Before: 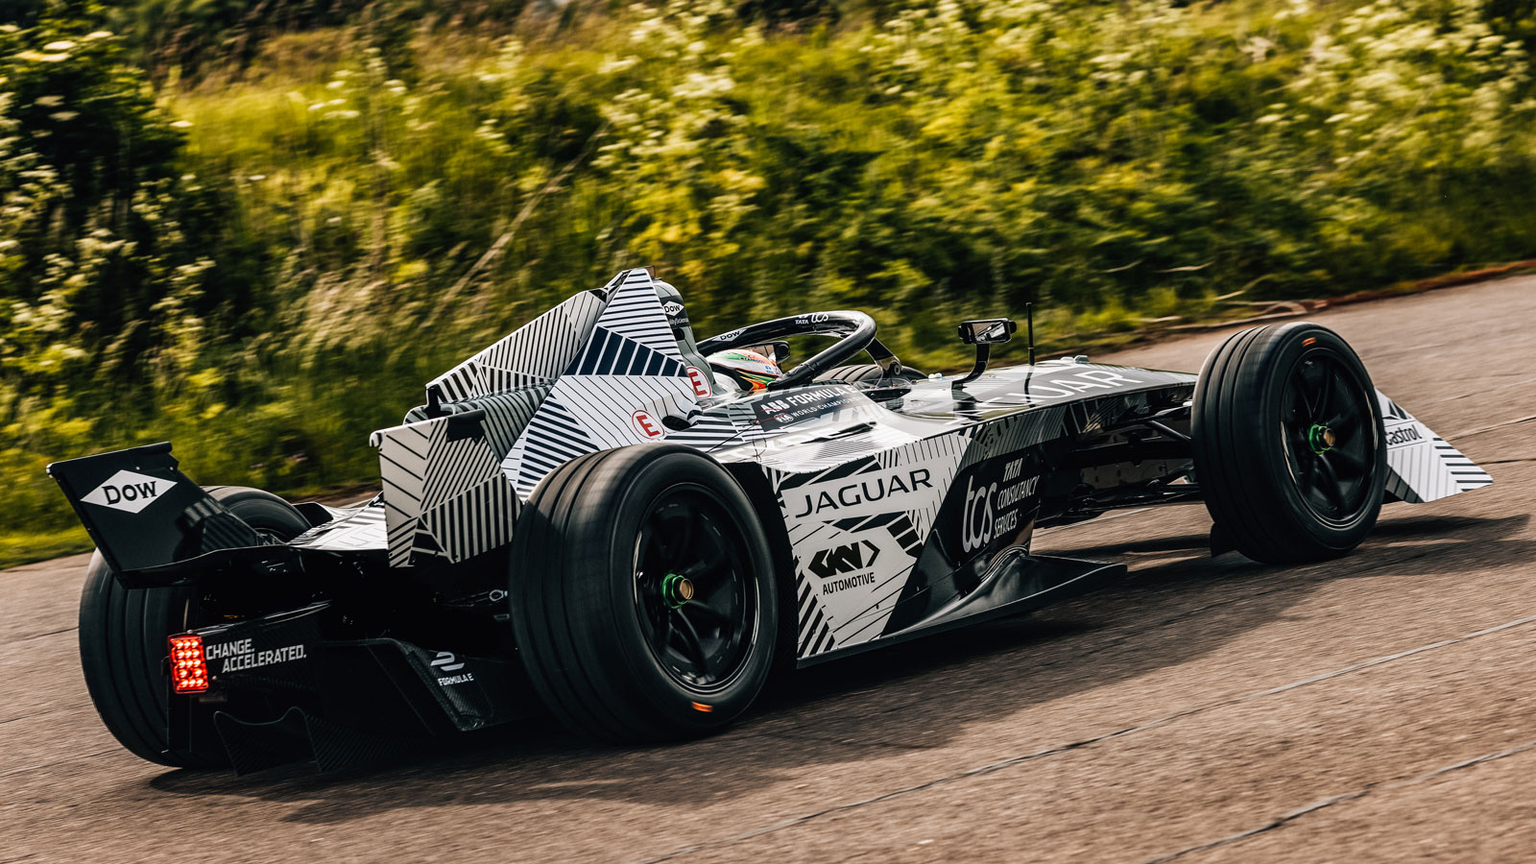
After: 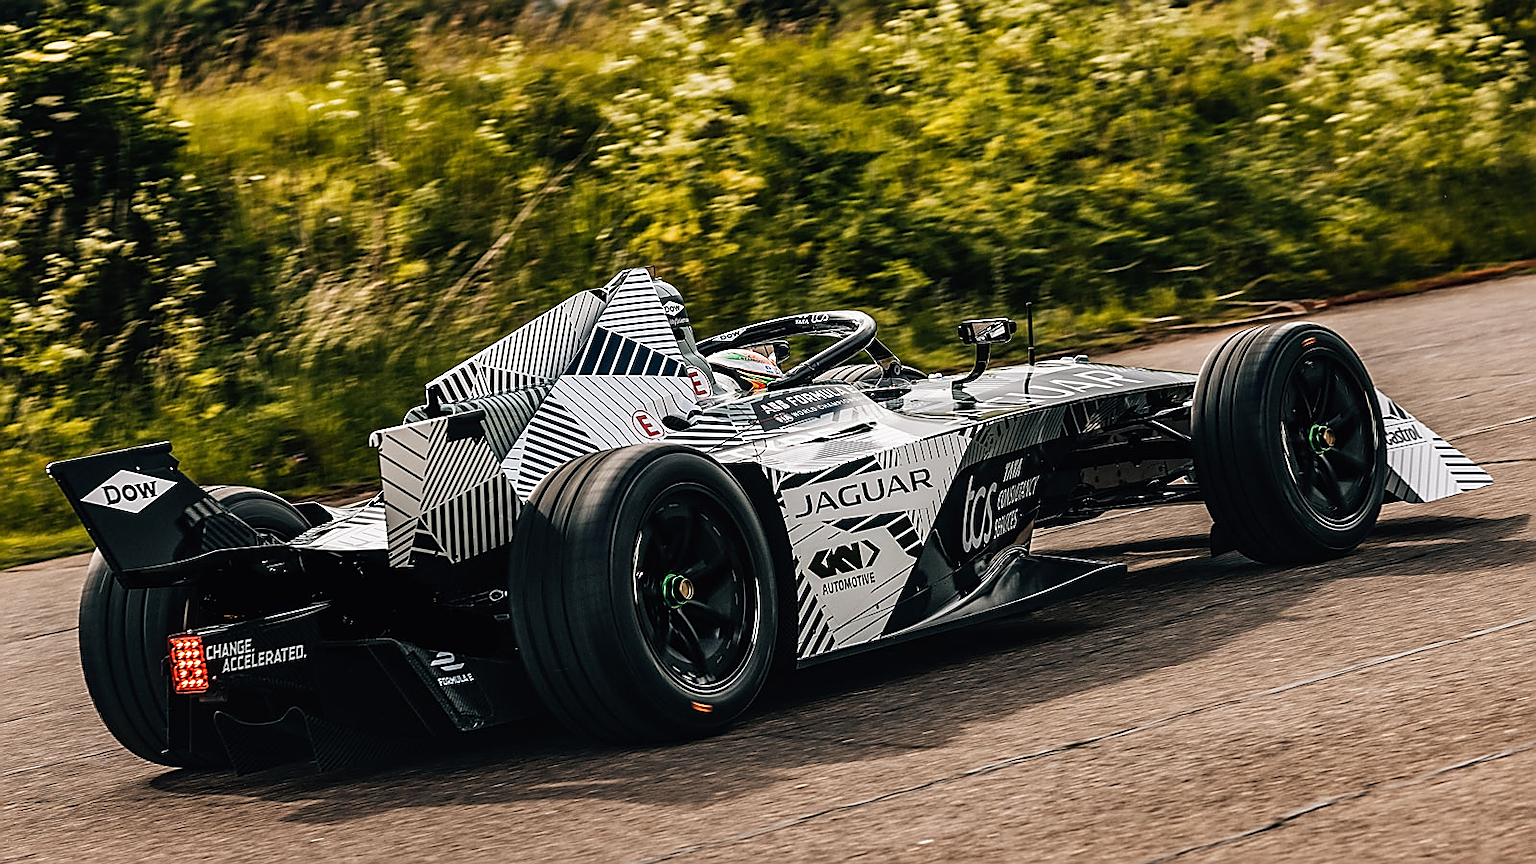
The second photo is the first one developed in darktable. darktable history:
sharpen: radius 1.394, amount 1.238, threshold 0.754
